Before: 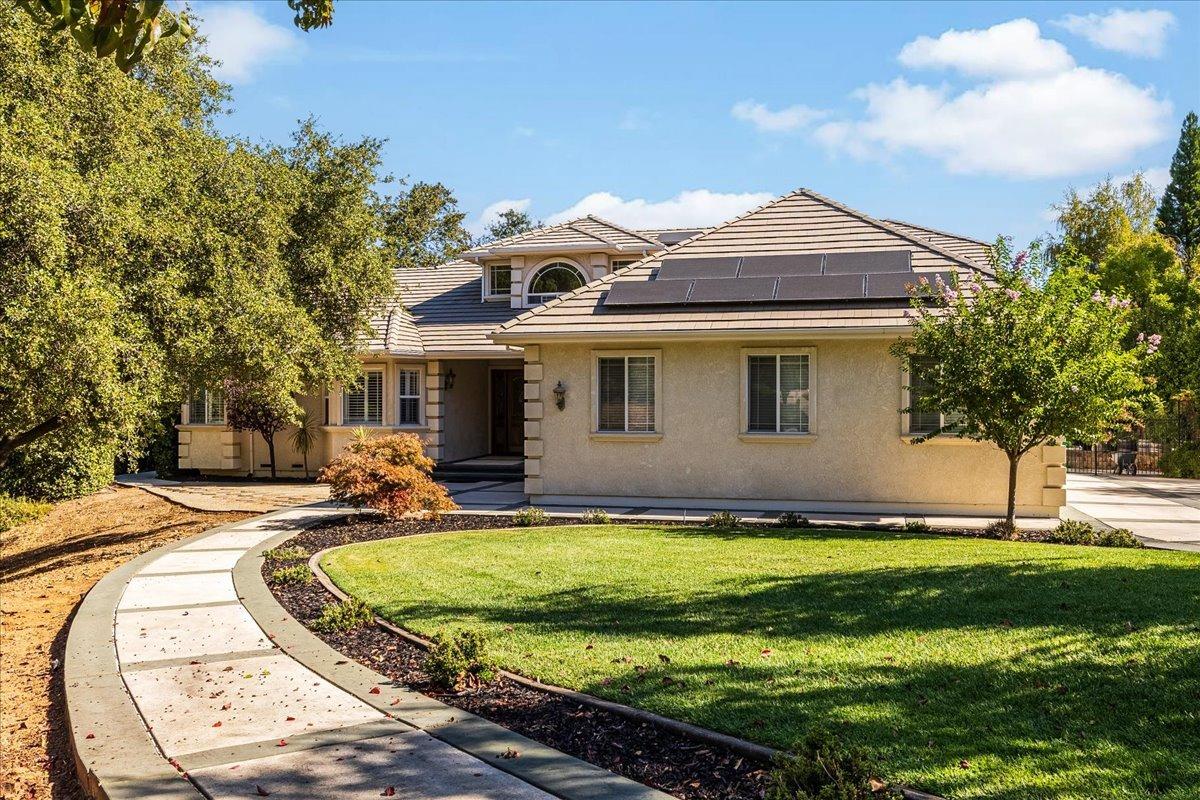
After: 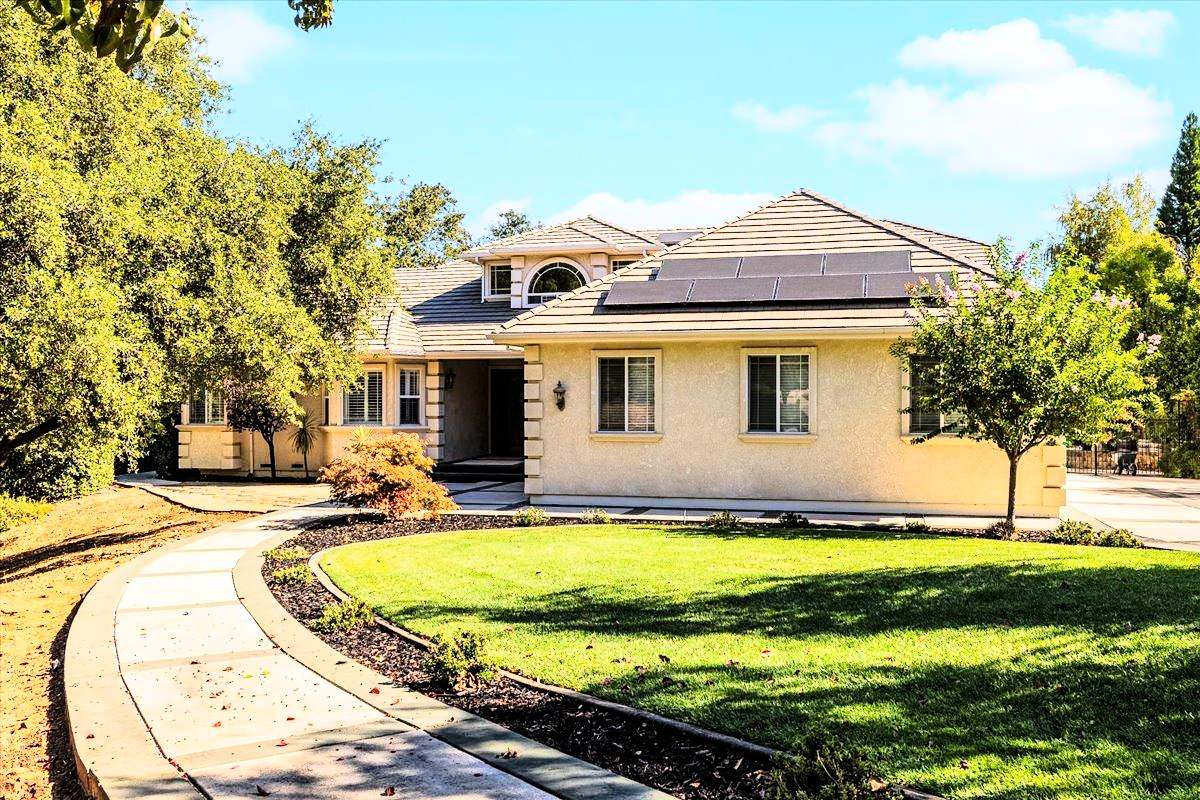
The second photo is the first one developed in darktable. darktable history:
tone curve: curves: ch0 [(0, 0) (0.004, 0) (0.133, 0.071) (0.325, 0.456) (0.832, 0.957) (1, 1)], color space Lab, linked channels
